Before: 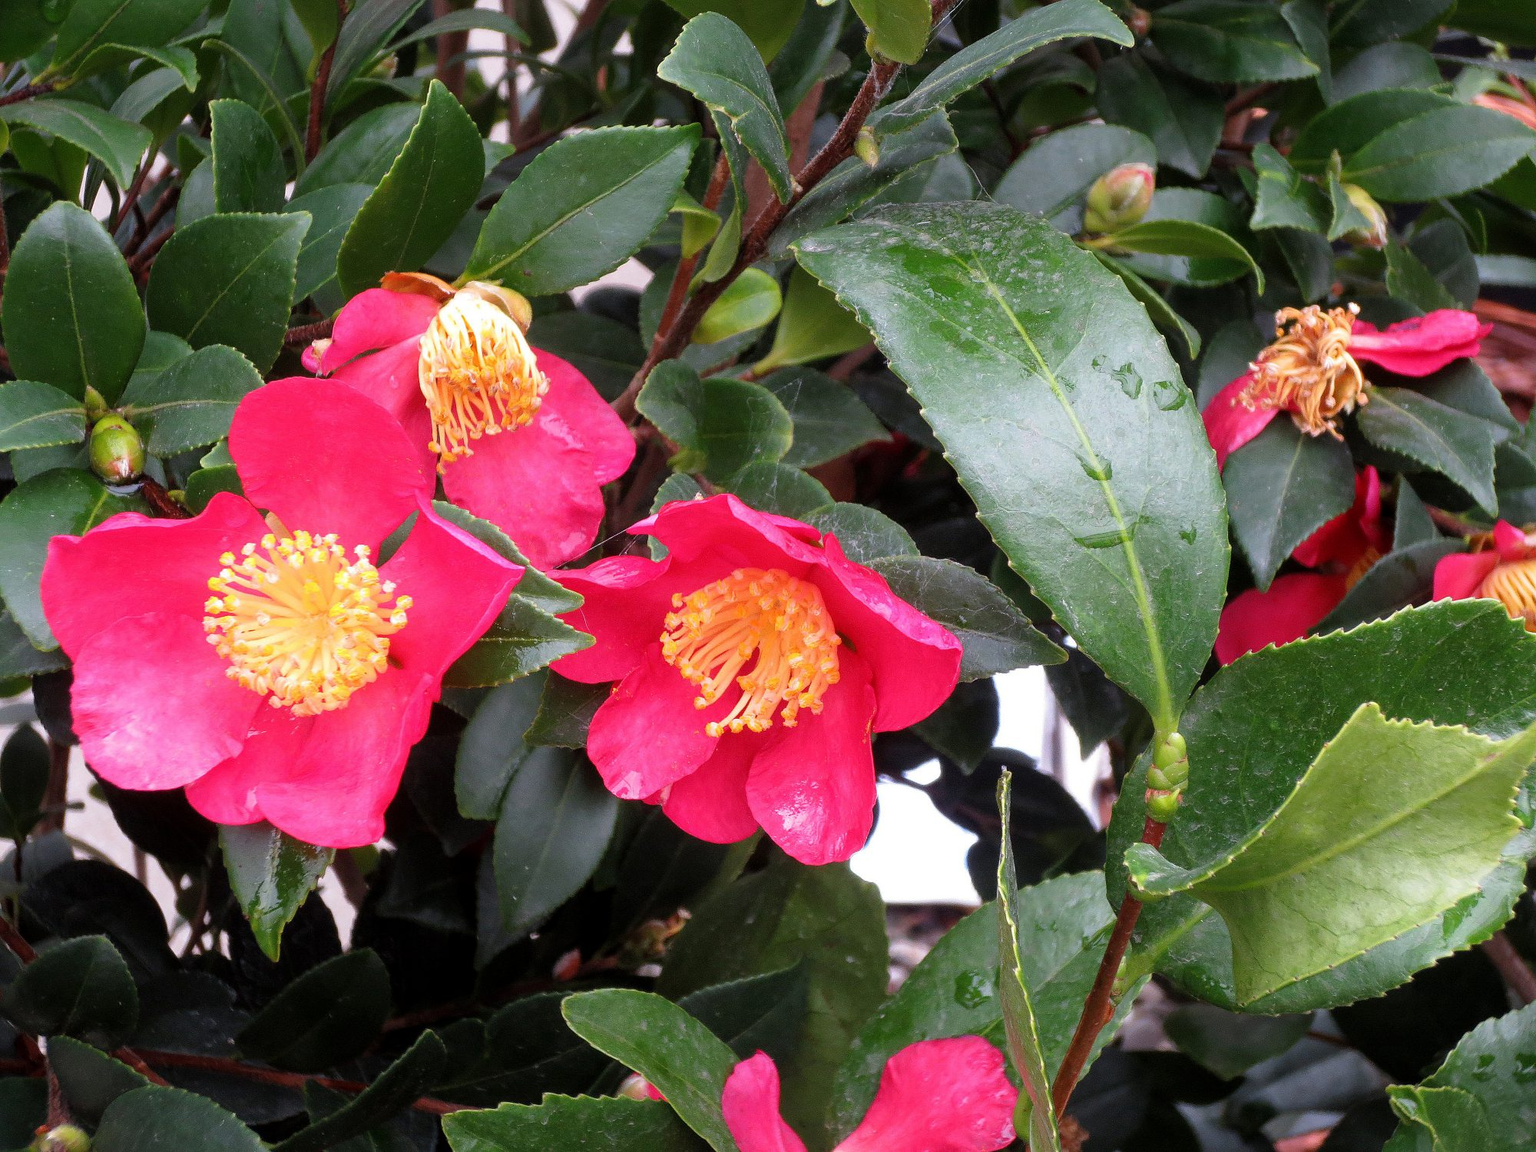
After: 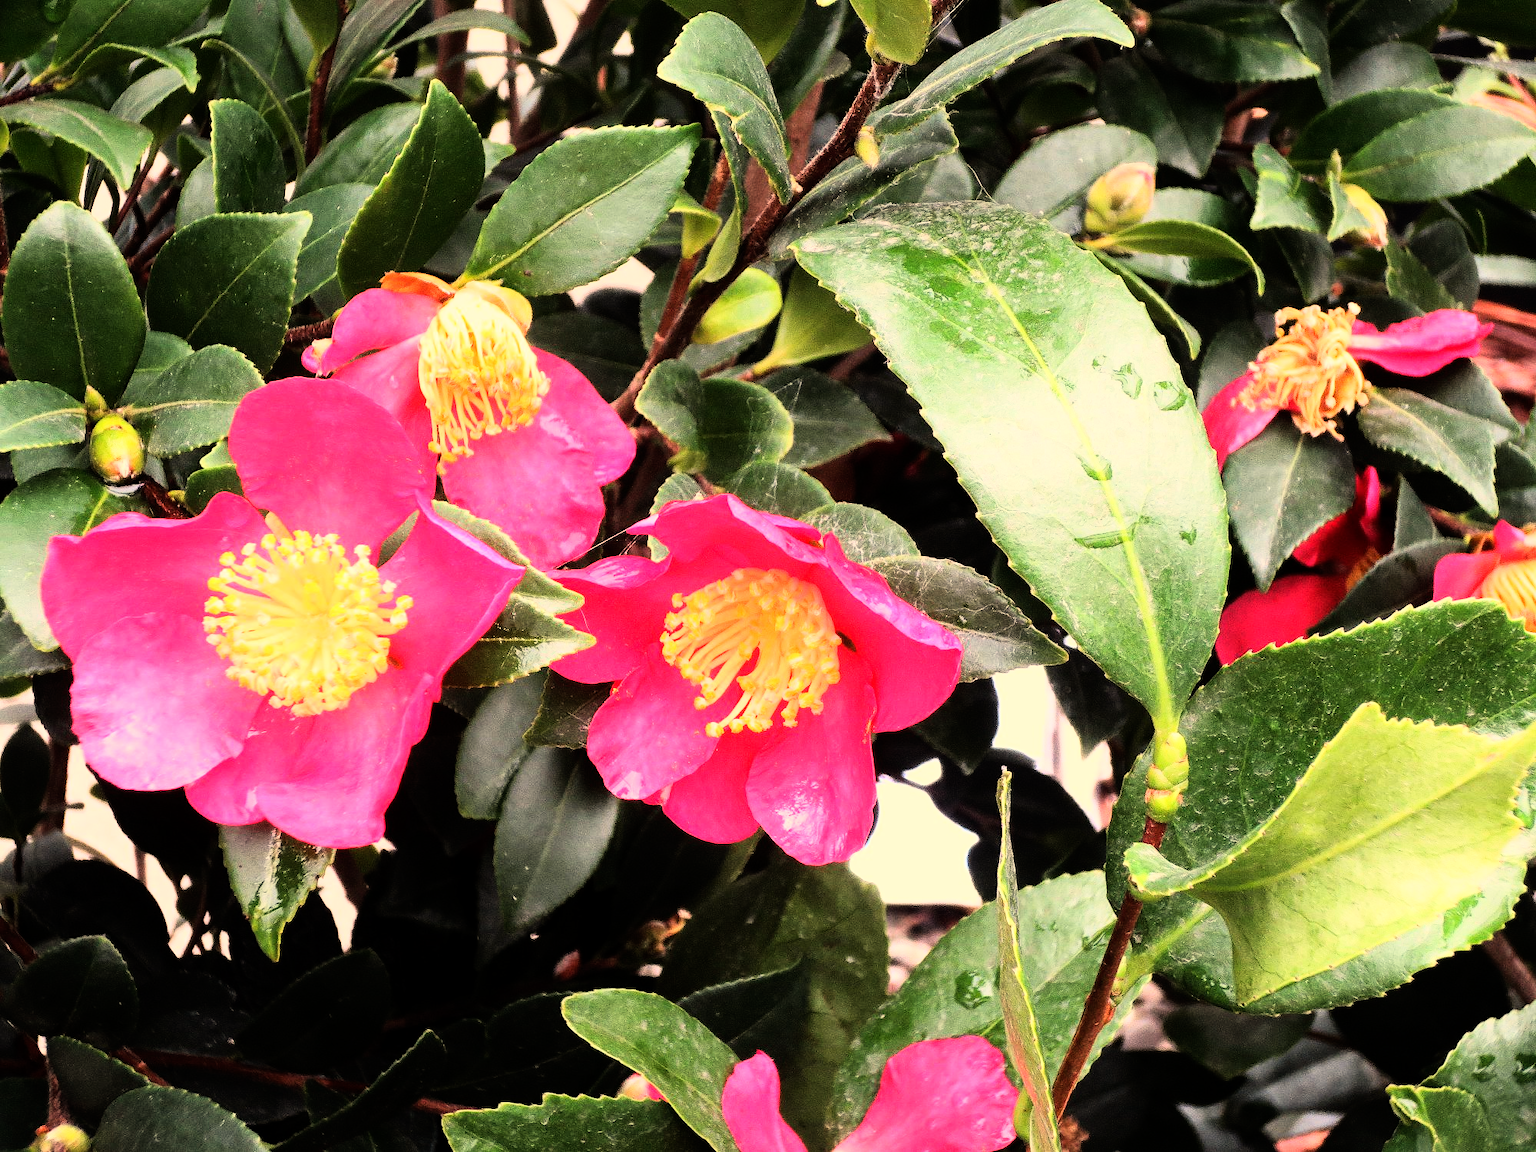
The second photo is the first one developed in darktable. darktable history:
white balance: red 1.123, blue 0.83
rgb curve: curves: ch0 [(0, 0) (0.21, 0.15) (0.24, 0.21) (0.5, 0.75) (0.75, 0.96) (0.89, 0.99) (1, 1)]; ch1 [(0, 0.02) (0.21, 0.13) (0.25, 0.2) (0.5, 0.67) (0.75, 0.9) (0.89, 0.97) (1, 1)]; ch2 [(0, 0.02) (0.21, 0.13) (0.25, 0.2) (0.5, 0.67) (0.75, 0.9) (0.89, 0.97) (1, 1)], compensate middle gray true
